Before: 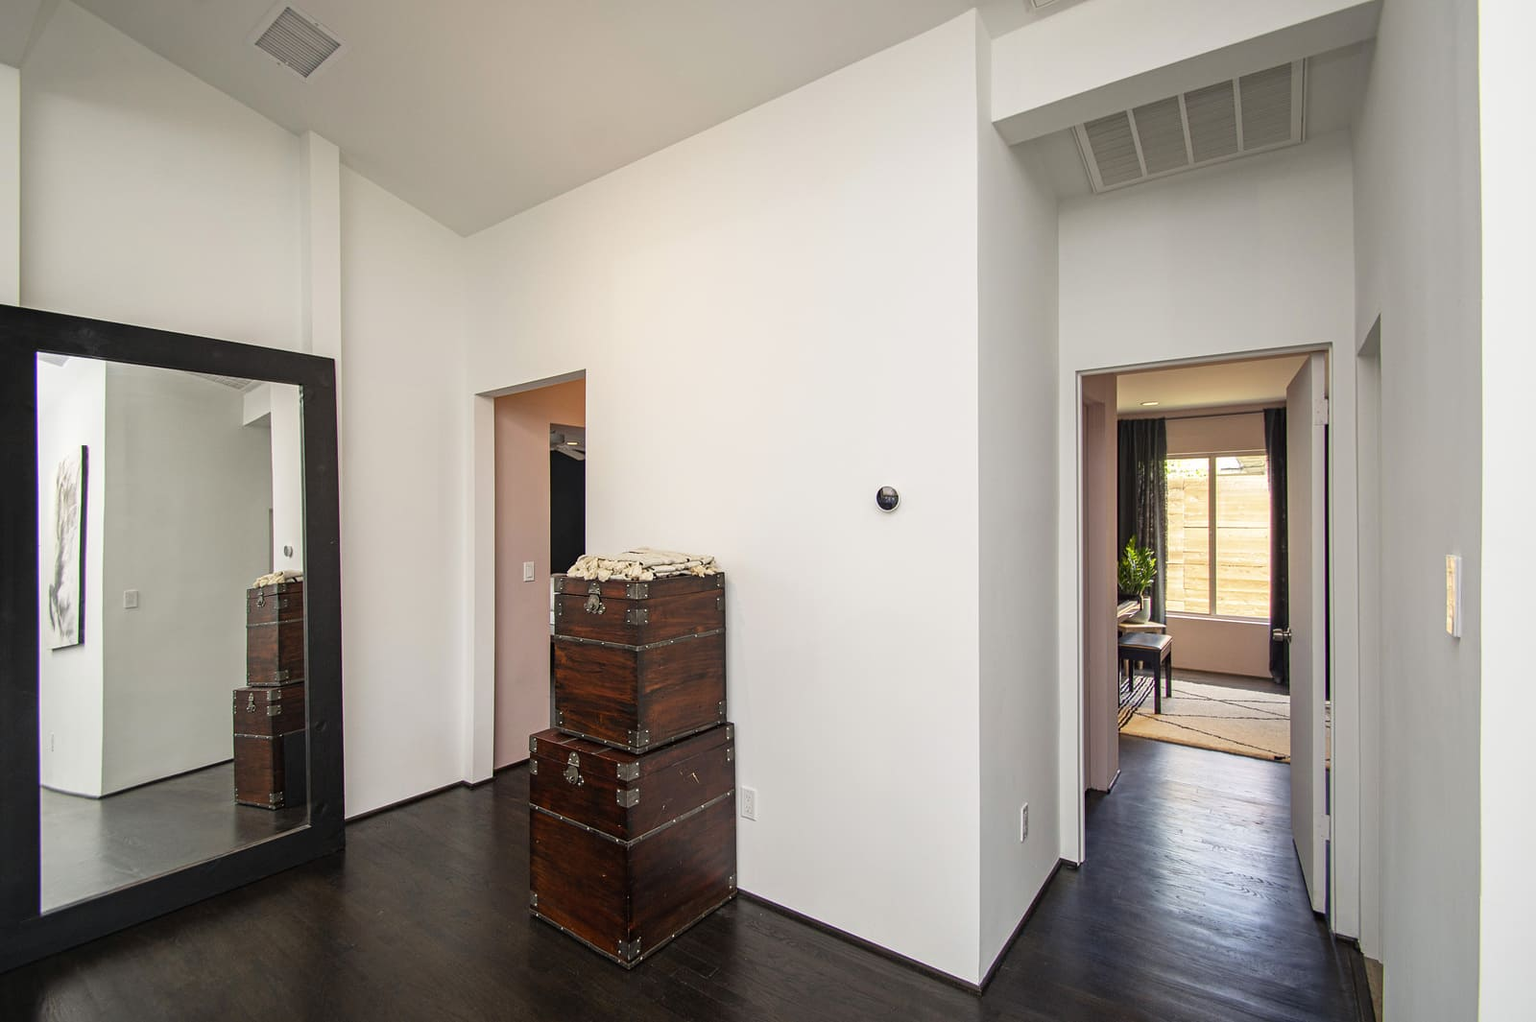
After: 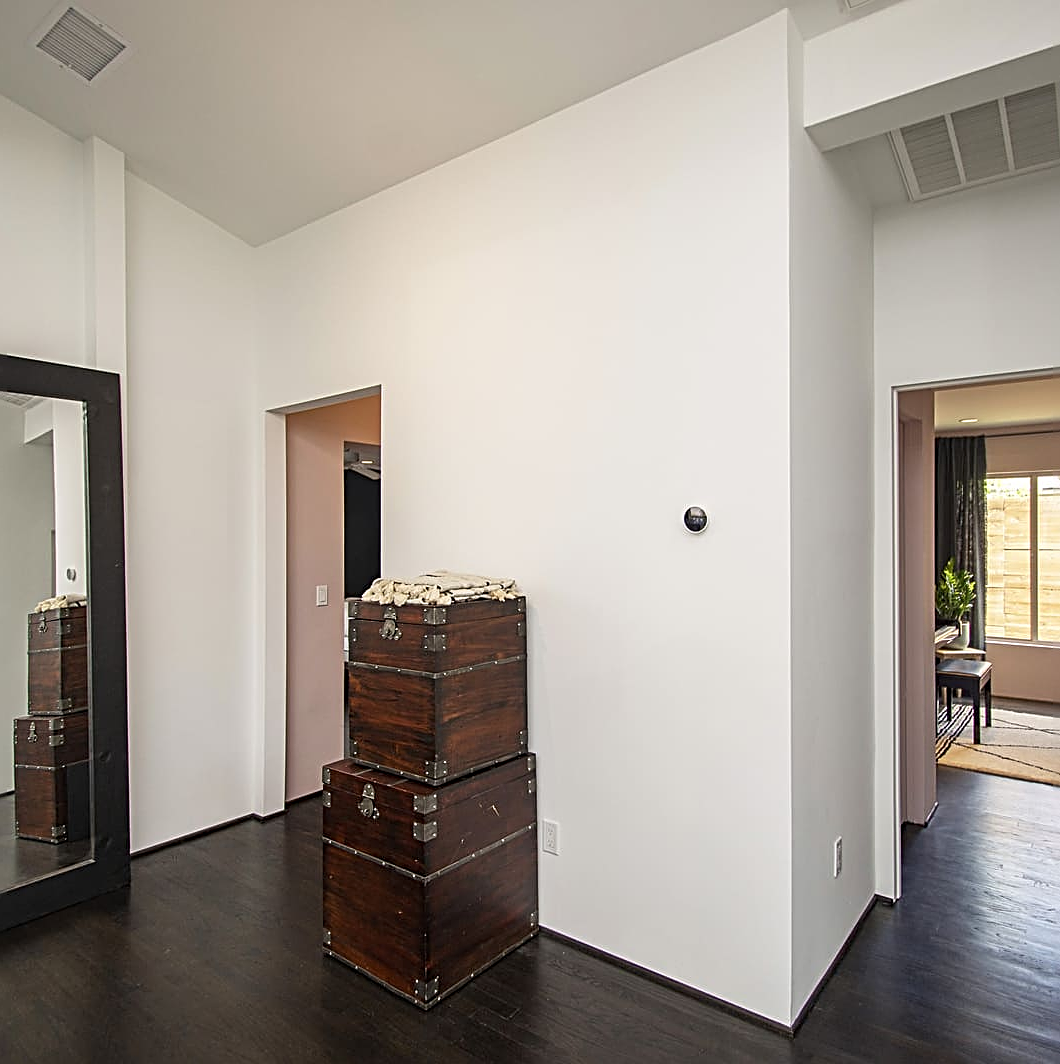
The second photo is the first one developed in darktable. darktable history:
crop and rotate: left 14.326%, right 19.383%
sharpen: radius 2.56, amount 0.638
